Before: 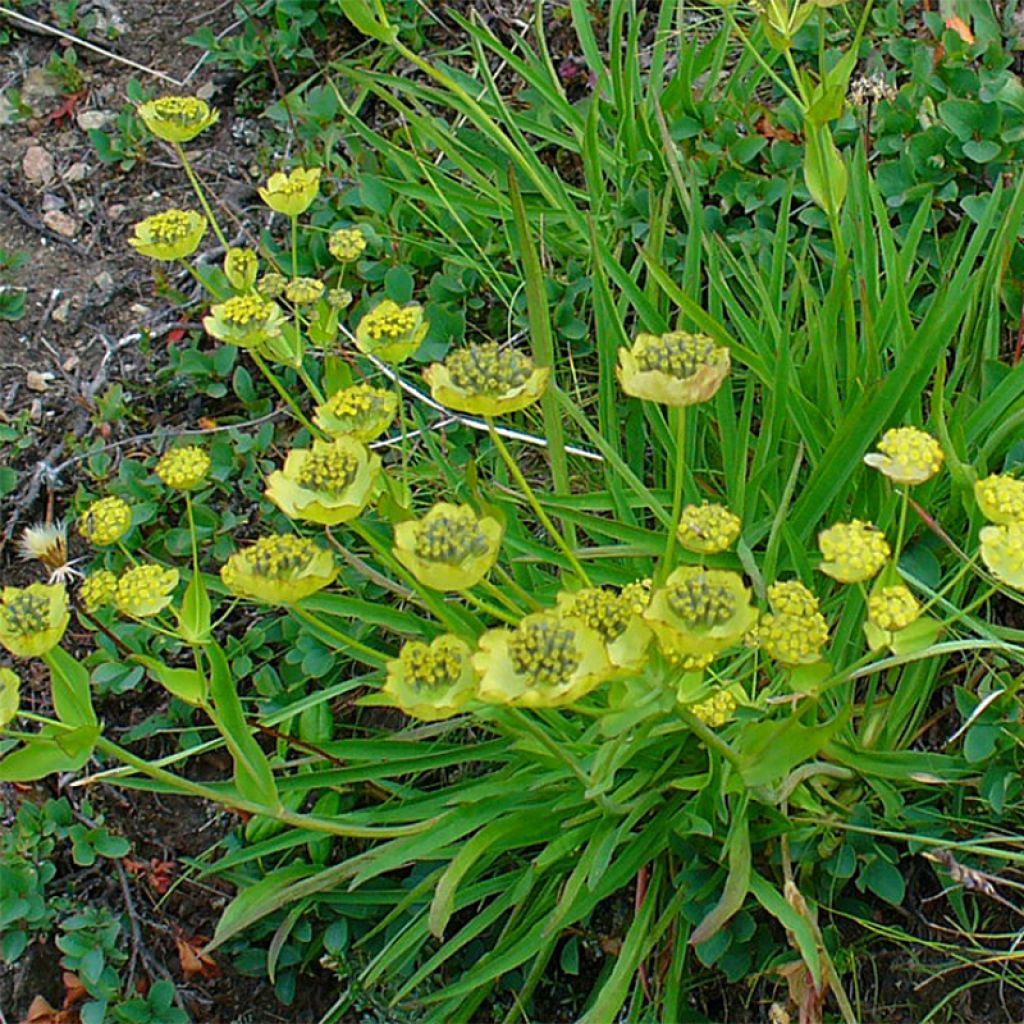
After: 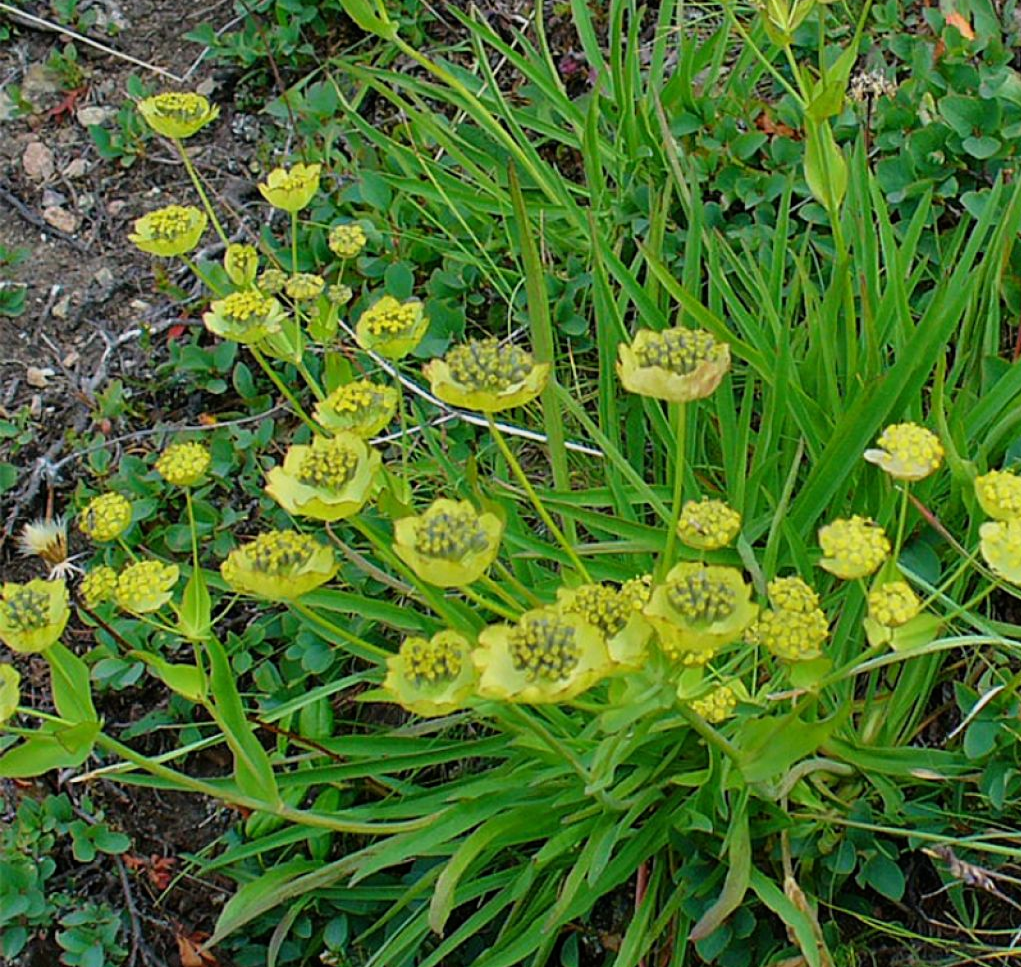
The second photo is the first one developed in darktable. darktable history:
crop: top 0.448%, right 0.264%, bottom 5.045%
filmic rgb: black relative exposure -11.35 EV, white relative exposure 3.22 EV, hardness 6.76, color science v6 (2022)
